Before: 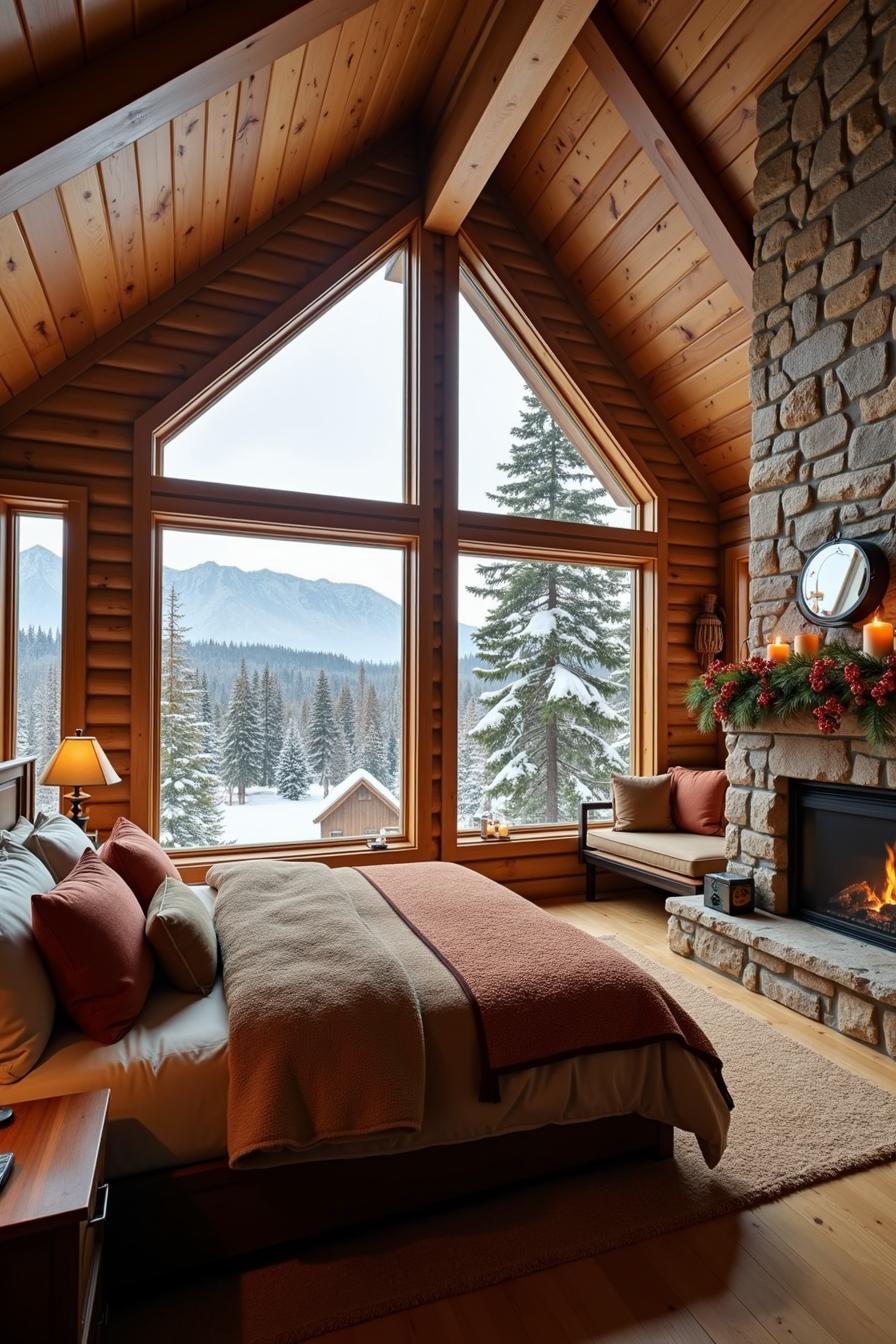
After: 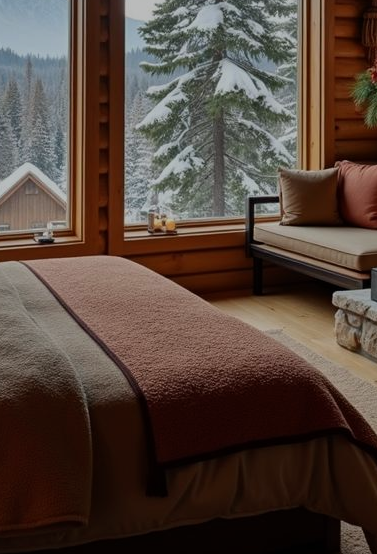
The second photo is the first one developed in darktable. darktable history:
crop: left 37.193%, top 45.099%, right 20.682%, bottom 13.646%
exposure: exposure -0.976 EV, compensate highlight preservation false
